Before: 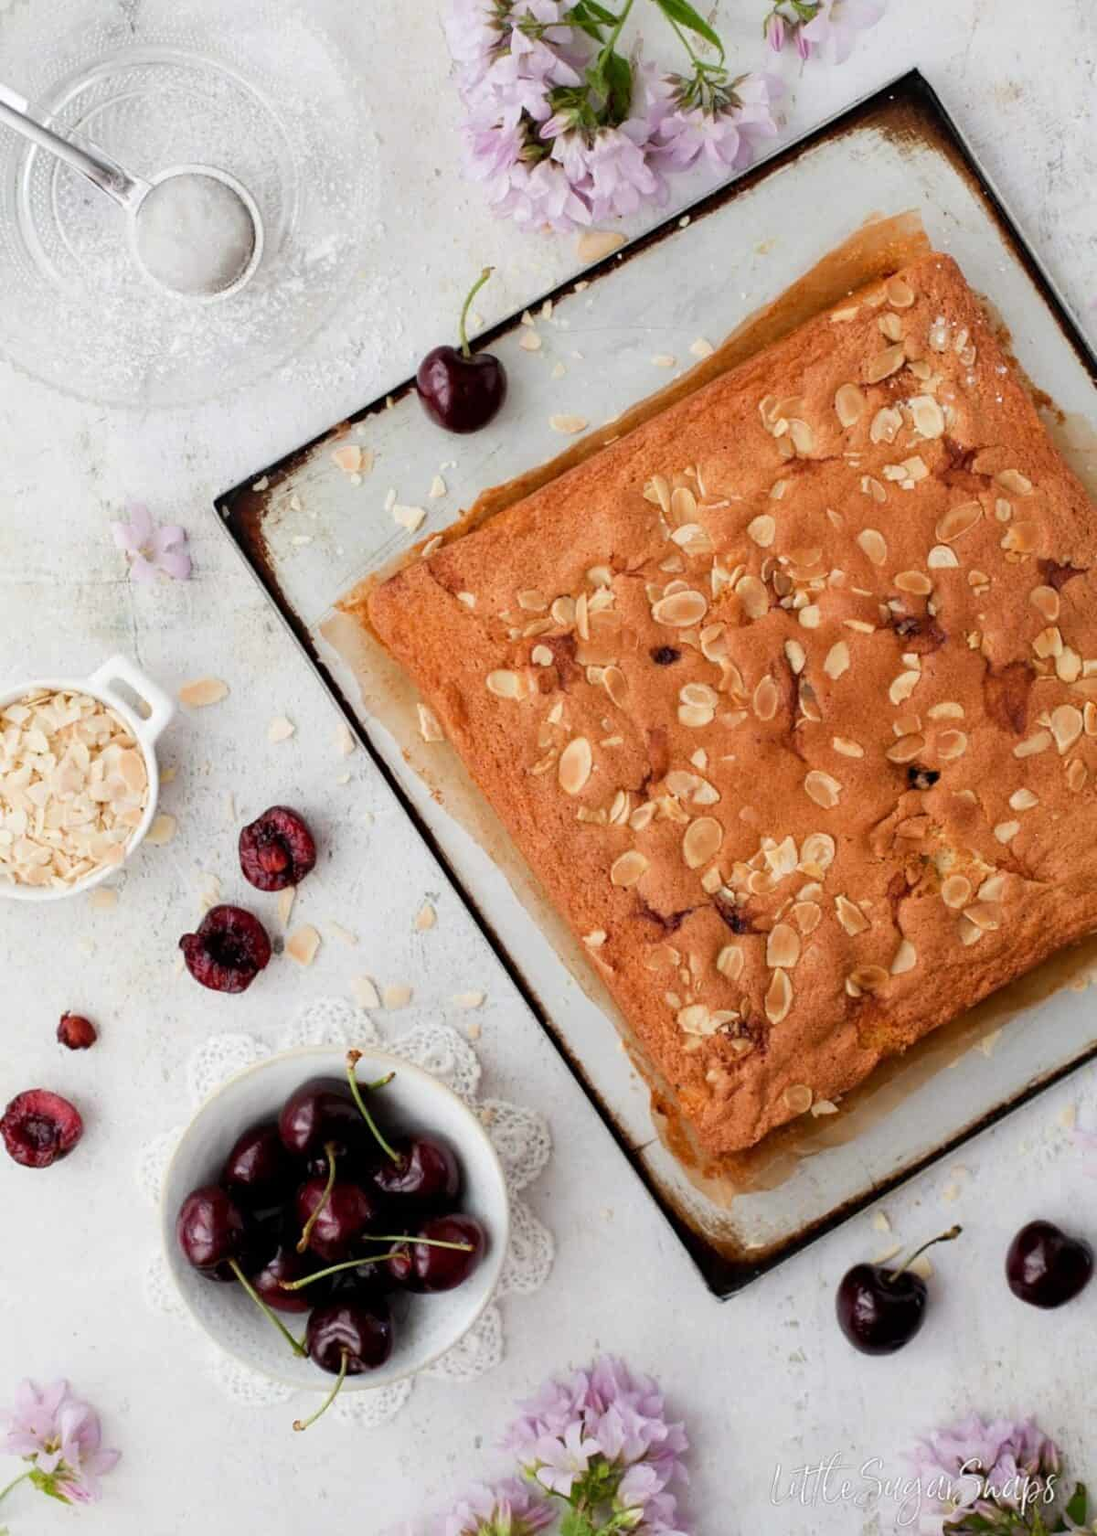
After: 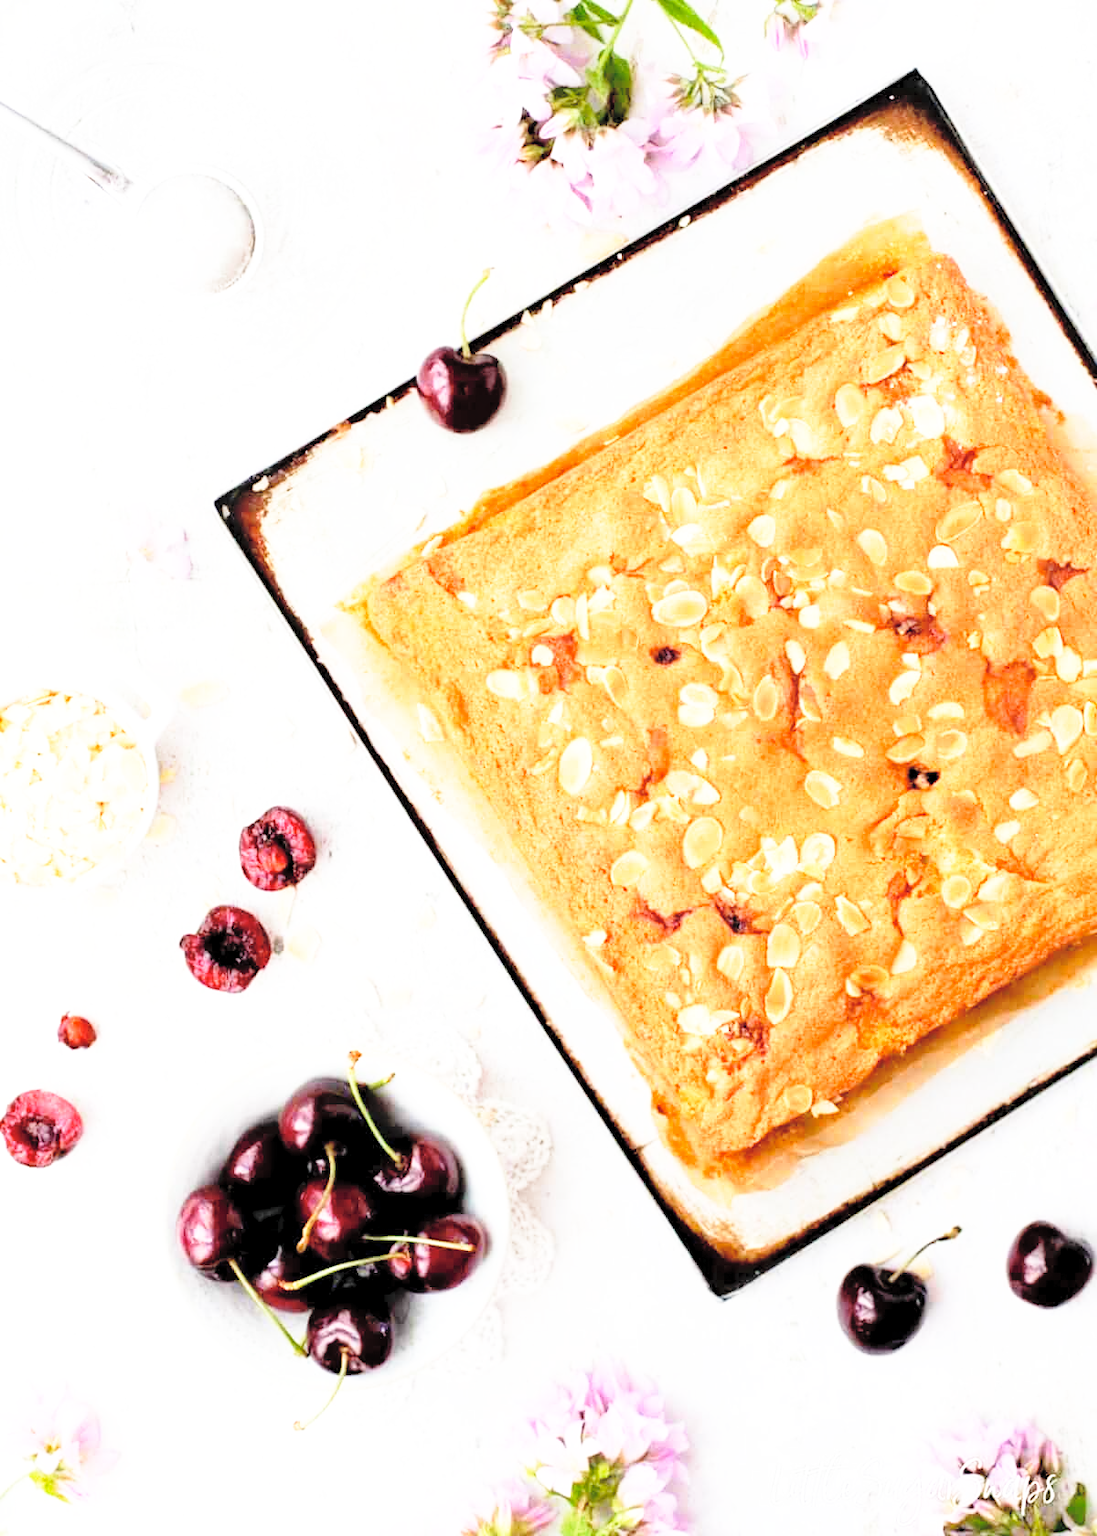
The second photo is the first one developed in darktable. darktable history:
base curve: curves: ch0 [(0, 0) (0.012, 0.01) (0.073, 0.168) (0.31, 0.711) (0.645, 0.957) (1, 1)], preserve colors none
exposure: black level correction 0.001, exposure 0.5 EV, compensate exposure bias true, compensate highlight preservation false
contrast equalizer: octaves 7, y [[0.515 ×6], [0.507 ×6], [0.425 ×6], [0 ×6], [0 ×6]]
contrast brightness saturation: brightness 0.28
